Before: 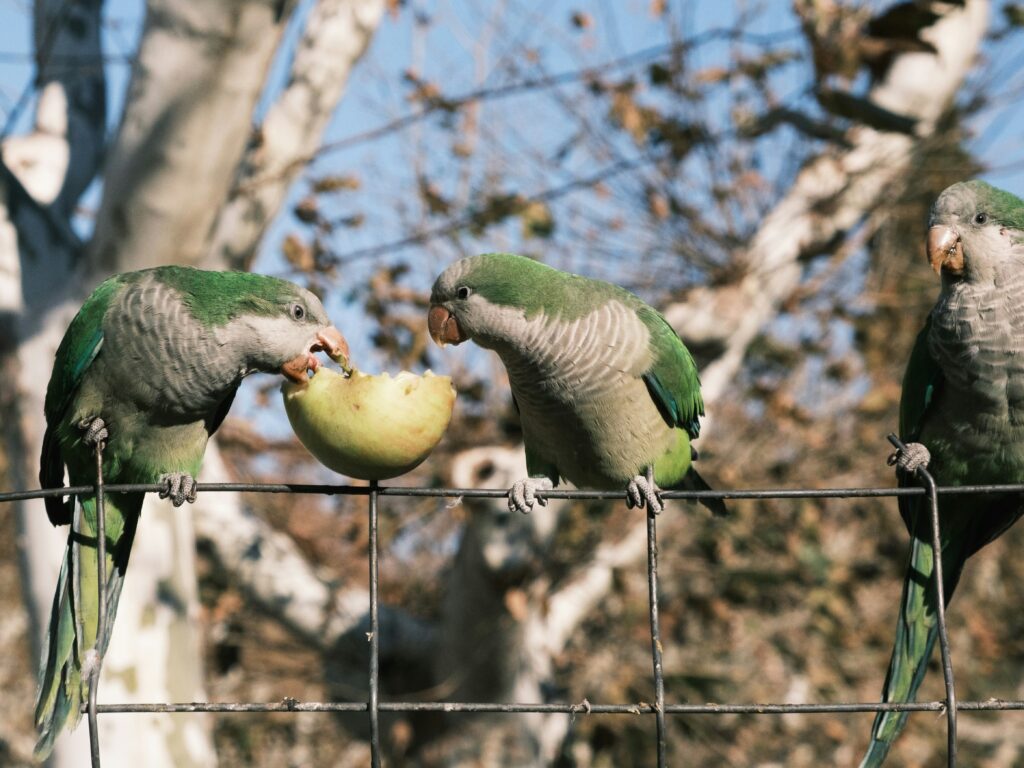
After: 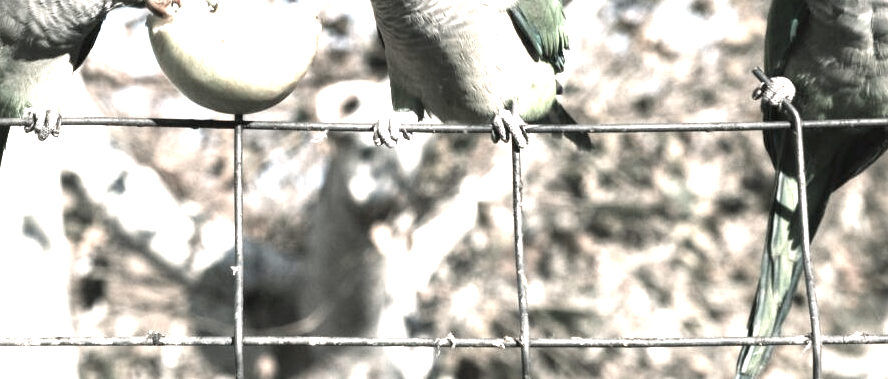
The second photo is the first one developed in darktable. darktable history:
exposure: exposure 2.012 EV, compensate exposure bias true, compensate highlight preservation false
crop and rotate: left 13.26%, top 47.718%, bottom 2.854%
color zones: curves: ch1 [(0, 0.34) (0.143, 0.164) (0.286, 0.152) (0.429, 0.176) (0.571, 0.173) (0.714, 0.188) (0.857, 0.199) (1, 0.34)]
